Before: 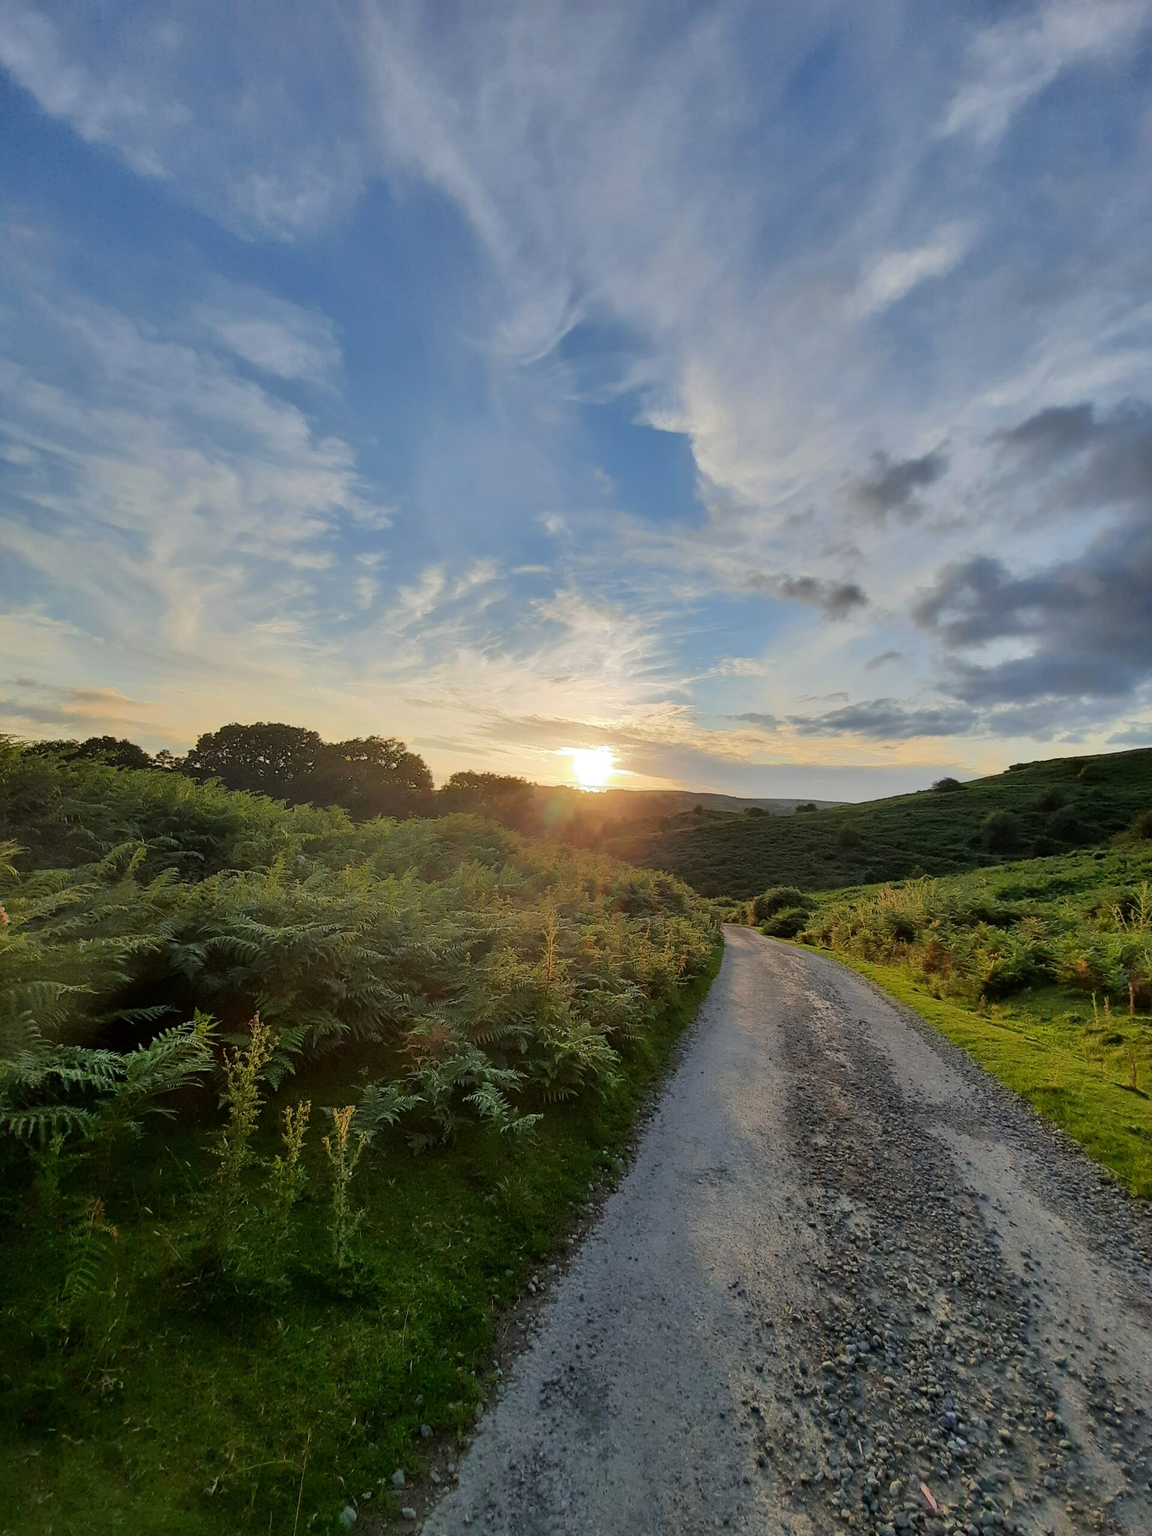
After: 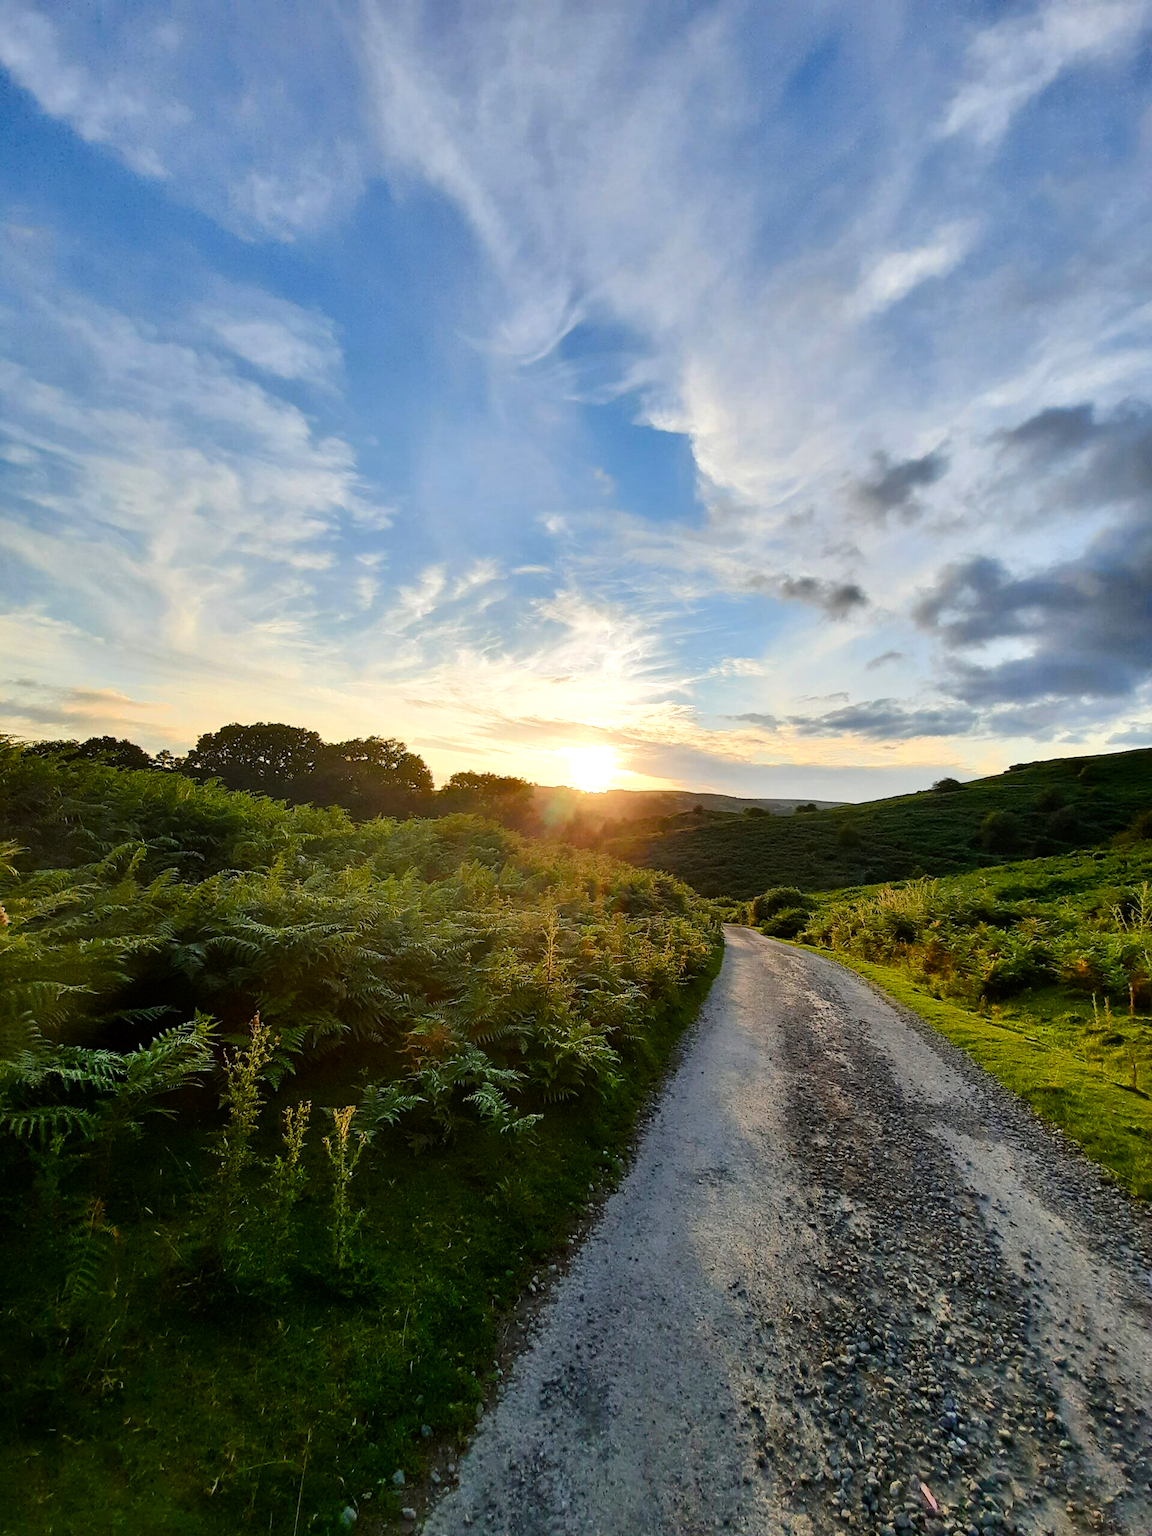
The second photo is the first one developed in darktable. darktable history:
color balance rgb: perceptual saturation grading › global saturation 20%, perceptual saturation grading › highlights -25%, perceptual saturation grading › shadows 50%
tone equalizer: -8 EV -0.75 EV, -7 EV -0.7 EV, -6 EV -0.6 EV, -5 EV -0.4 EV, -3 EV 0.4 EV, -2 EV 0.6 EV, -1 EV 0.7 EV, +0 EV 0.75 EV, edges refinement/feathering 500, mask exposure compensation -1.57 EV, preserve details no
